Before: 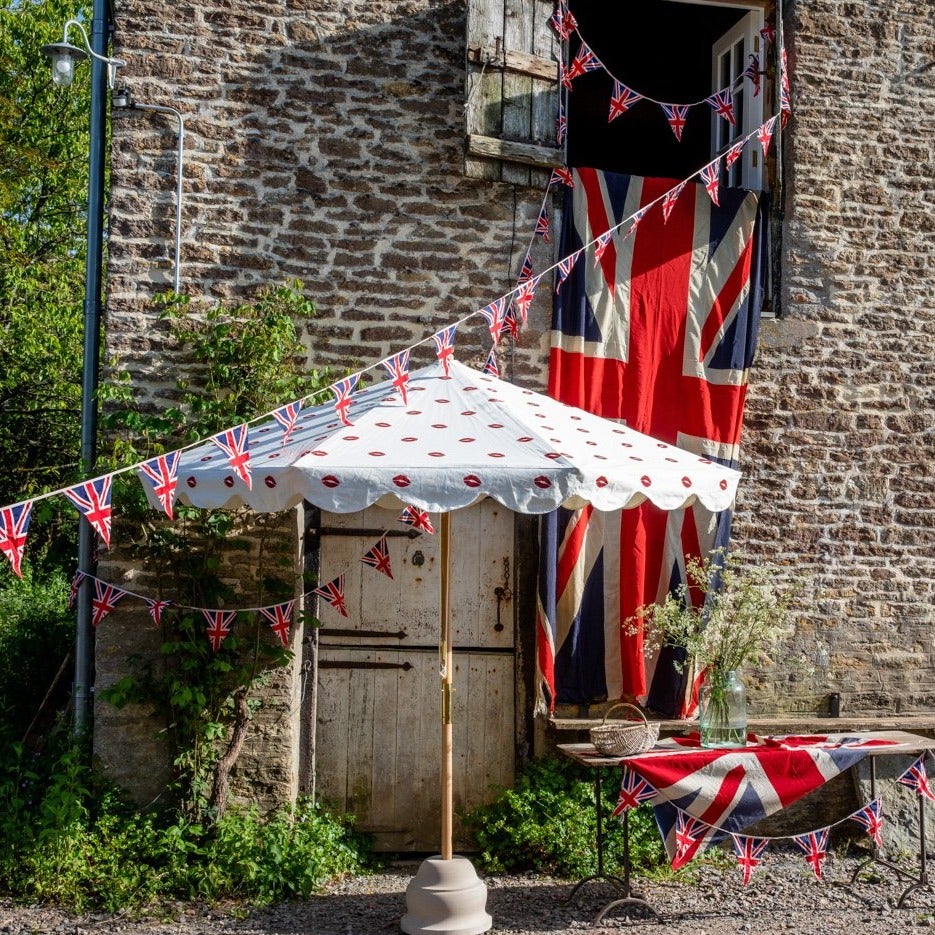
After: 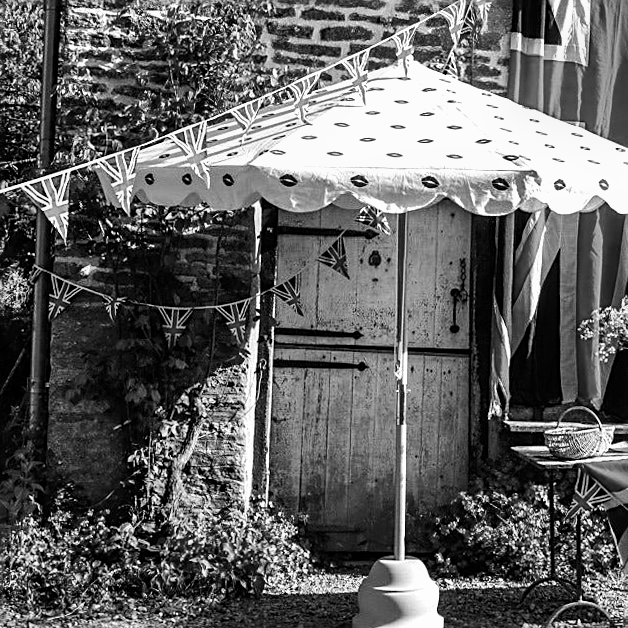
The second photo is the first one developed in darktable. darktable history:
sharpen: on, module defaults
shadows and highlights: low approximation 0.01, soften with gaussian
crop and rotate: angle -0.82°, left 3.85%, top 31.828%, right 27.992%
monochrome: a 16.06, b 15.48, size 1
tone equalizer: -8 EV -0.75 EV, -7 EV -0.7 EV, -6 EV -0.6 EV, -5 EV -0.4 EV, -3 EV 0.4 EV, -2 EV 0.6 EV, -1 EV 0.7 EV, +0 EV 0.75 EV, edges refinement/feathering 500, mask exposure compensation -1.57 EV, preserve details no
